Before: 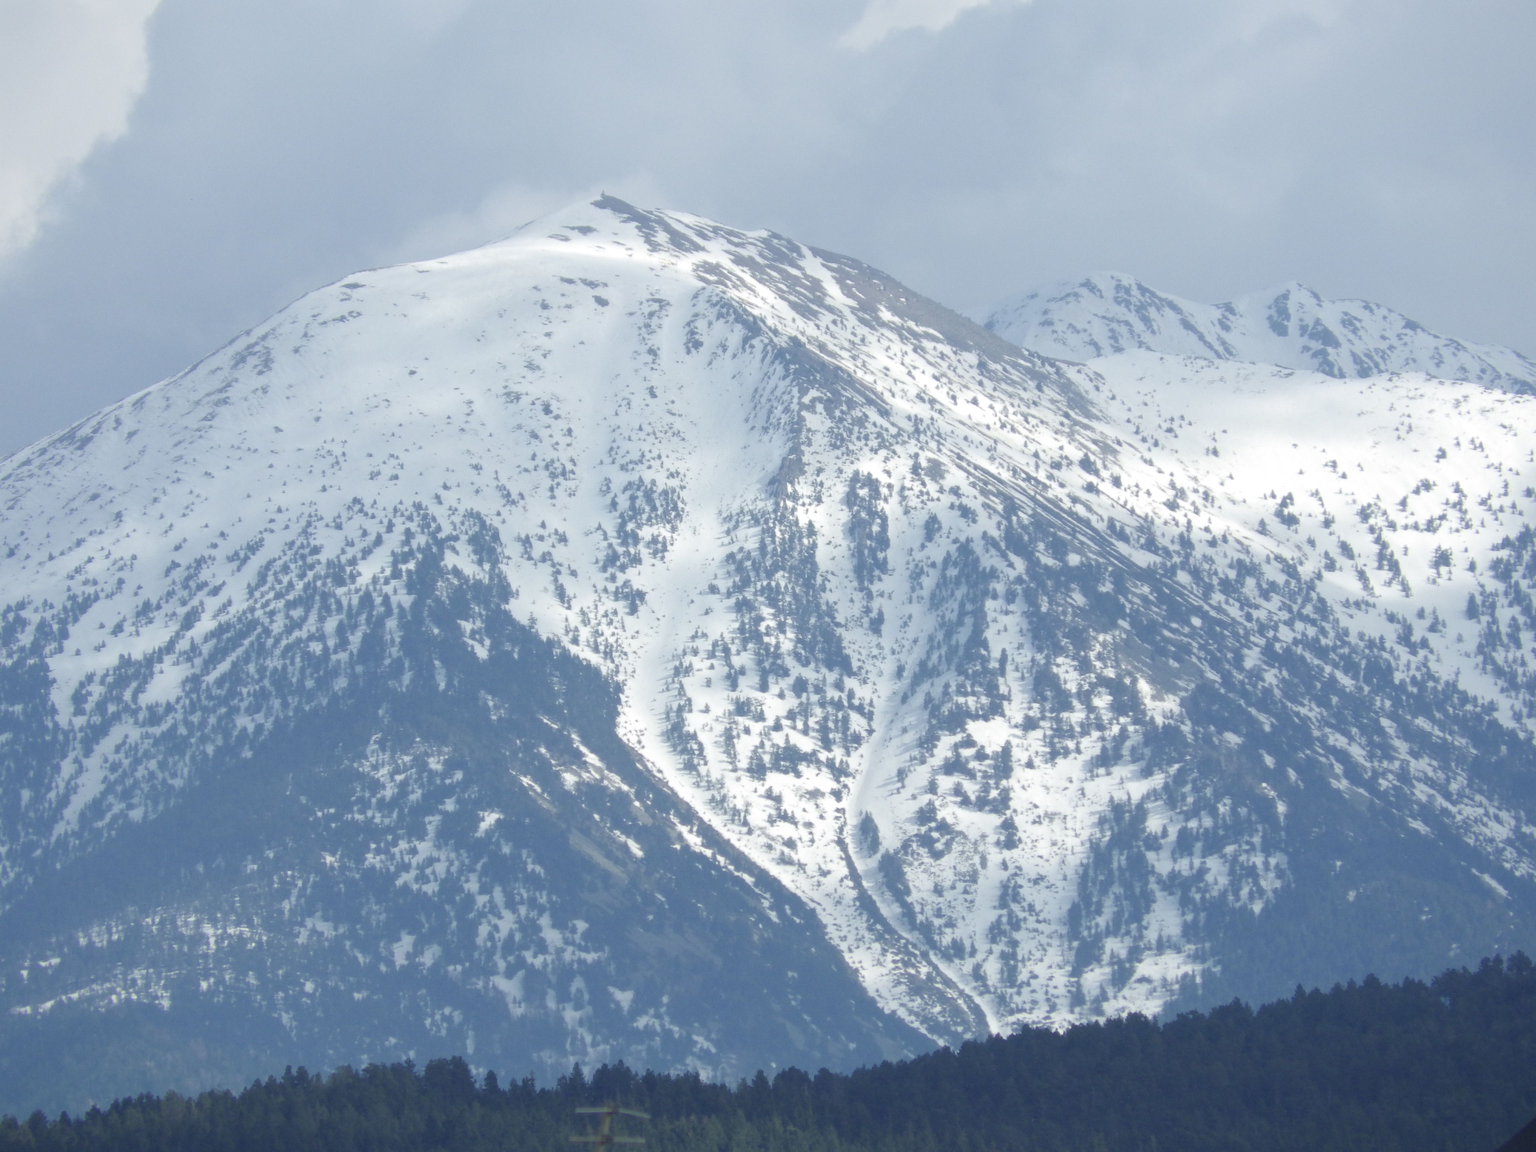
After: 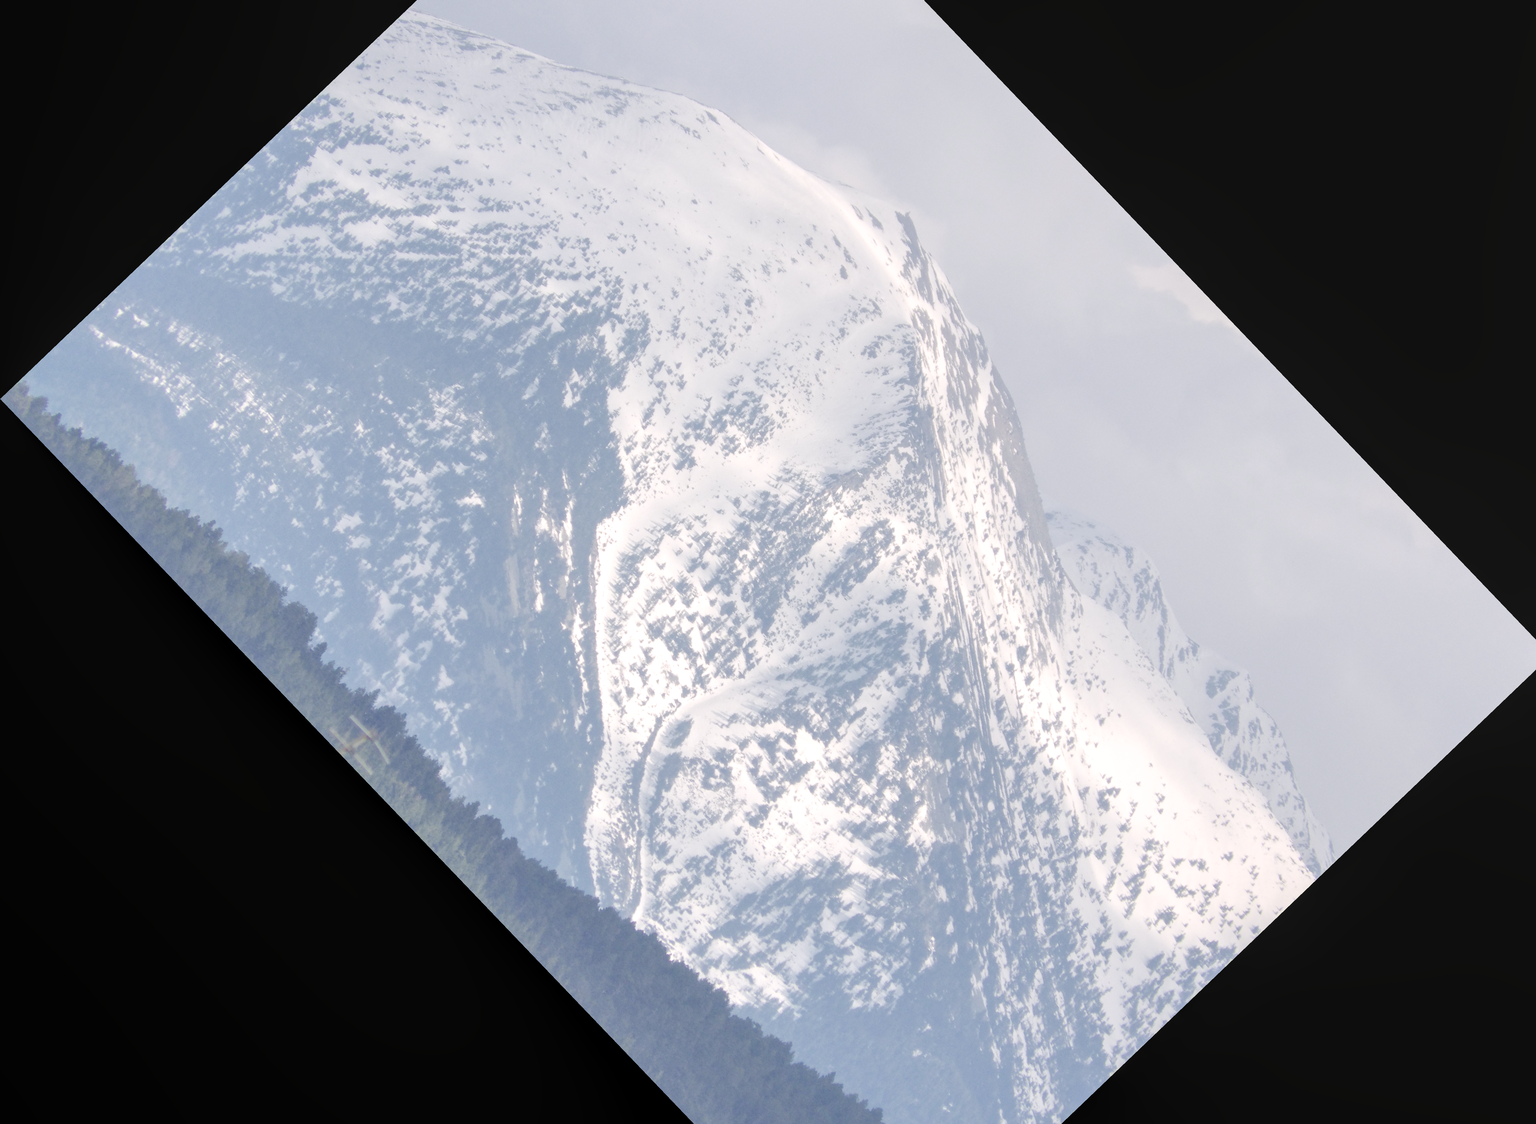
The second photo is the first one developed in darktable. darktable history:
color correction: highlights a* 3.22, highlights b* 1.93, saturation 1.19
local contrast: highlights 59%, detail 145%
crop and rotate: angle -46.26°, top 16.234%, right 0.912%, bottom 11.704%
